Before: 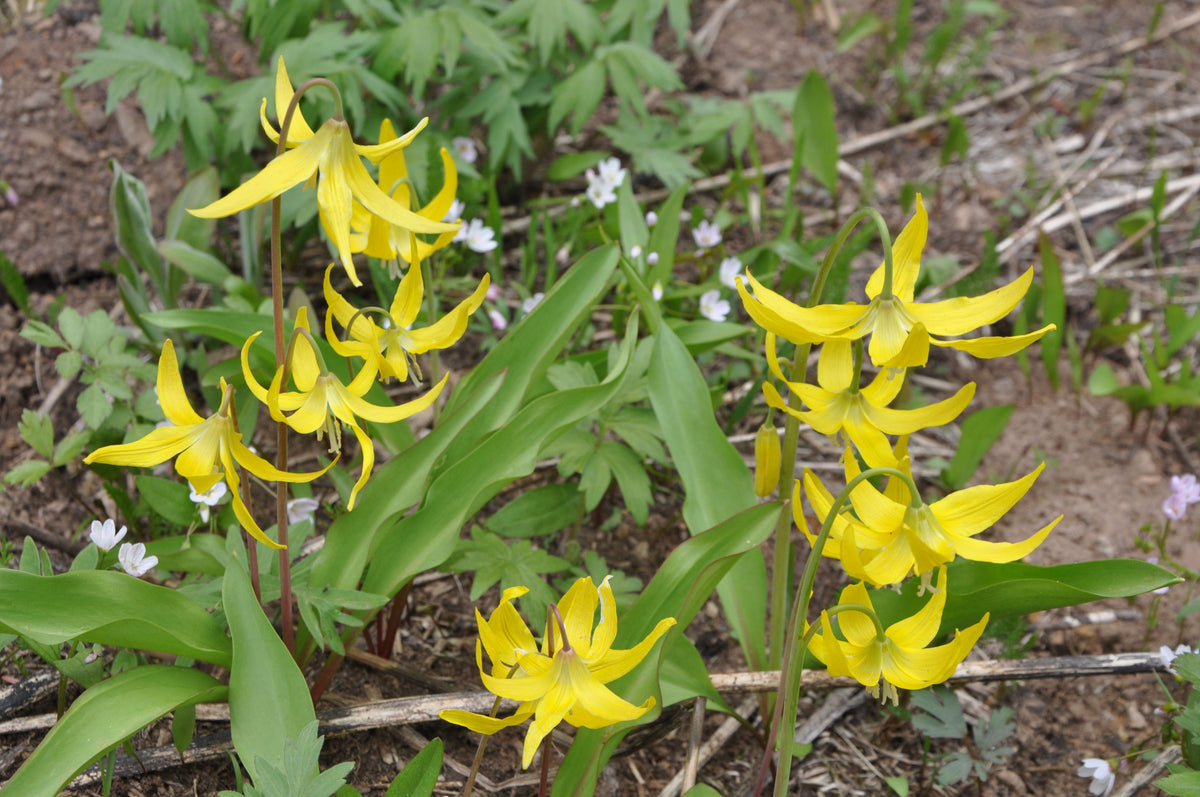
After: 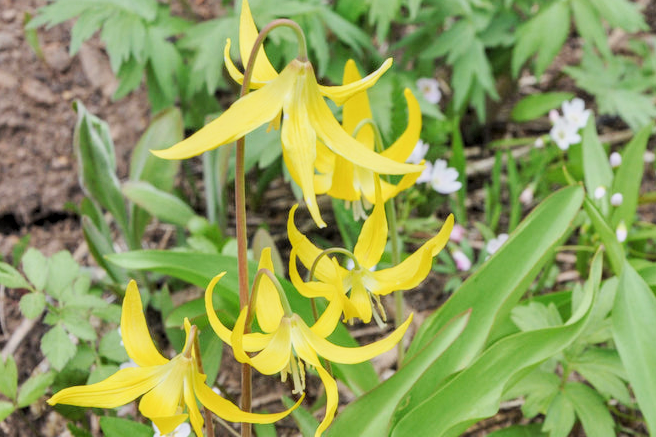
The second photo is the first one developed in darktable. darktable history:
tone curve: curves: ch0 [(0, 0) (0.003, 0.003) (0.011, 0.015) (0.025, 0.031) (0.044, 0.056) (0.069, 0.083) (0.1, 0.113) (0.136, 0.145) (0.177, 0.184) (0.224, 0.225) (0.277, 0.275) (0.335, 0.327) (0.399, 0.385) (0.468, 0.447) (0.543, 0.528) (0.623, 0.611) (0.709, 0.703) (0.801, 0.802) (0.898, 0.902) (1, 1)], preserve colors none
exposure: exposure 0.999 EV, compensate highlight preservation false
filmic rgb: black relative exposure -7.32 EV, white relative exposure 5.09 EV, hardness 3.2
crop and rotate: left 3.047%, top 7.509%, right 42.236%, bottom 37.598%
local contrast: on, module defaults
